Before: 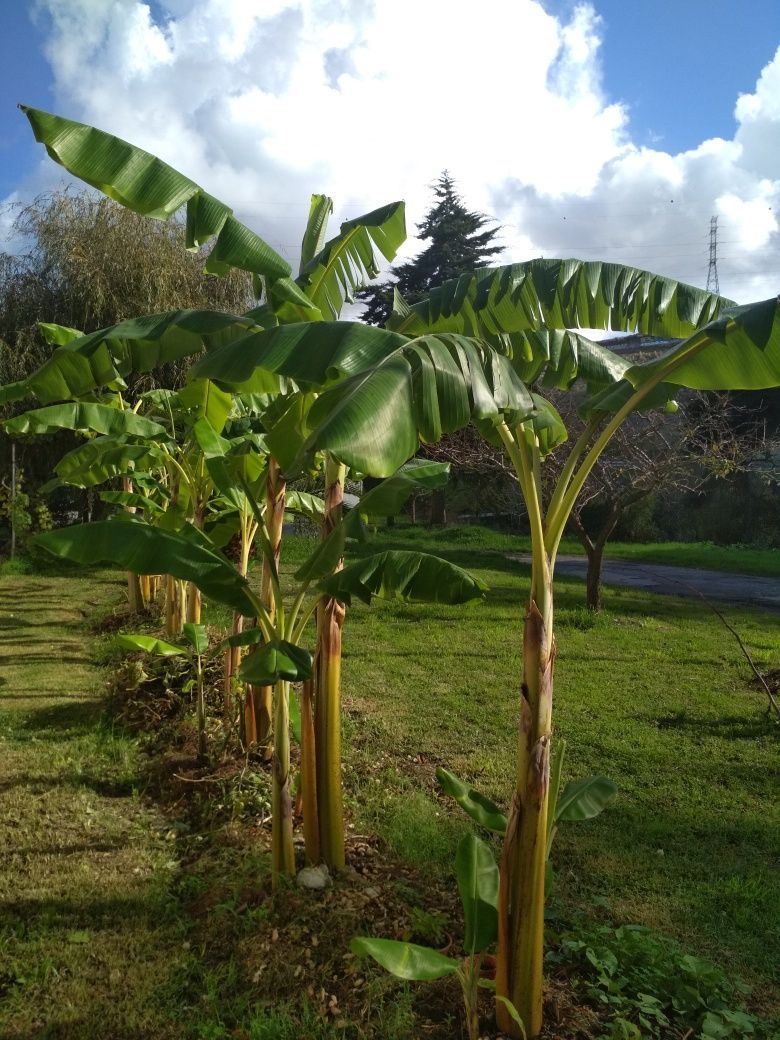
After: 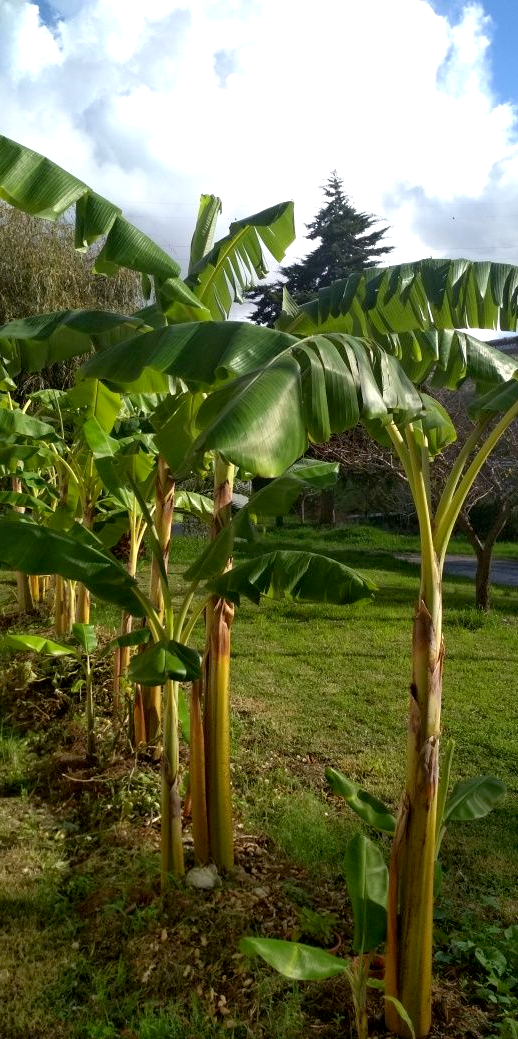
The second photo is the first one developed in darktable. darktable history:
crop and rotate: left 14.332%, right 19.18%
exposure: black level correction 0.005, exposure 0.277 EV, compensate highlight preservation false
